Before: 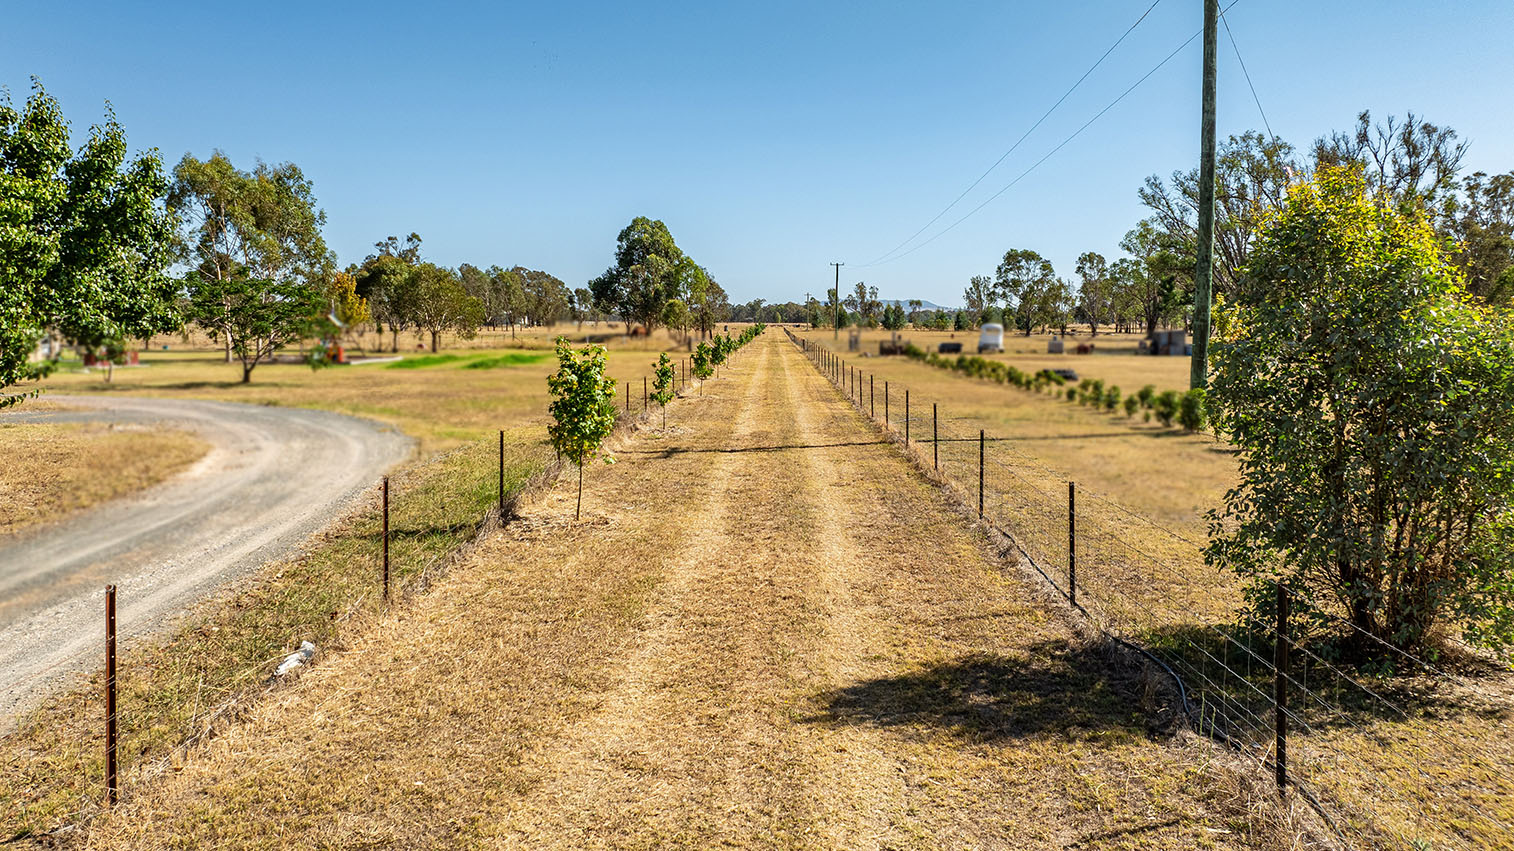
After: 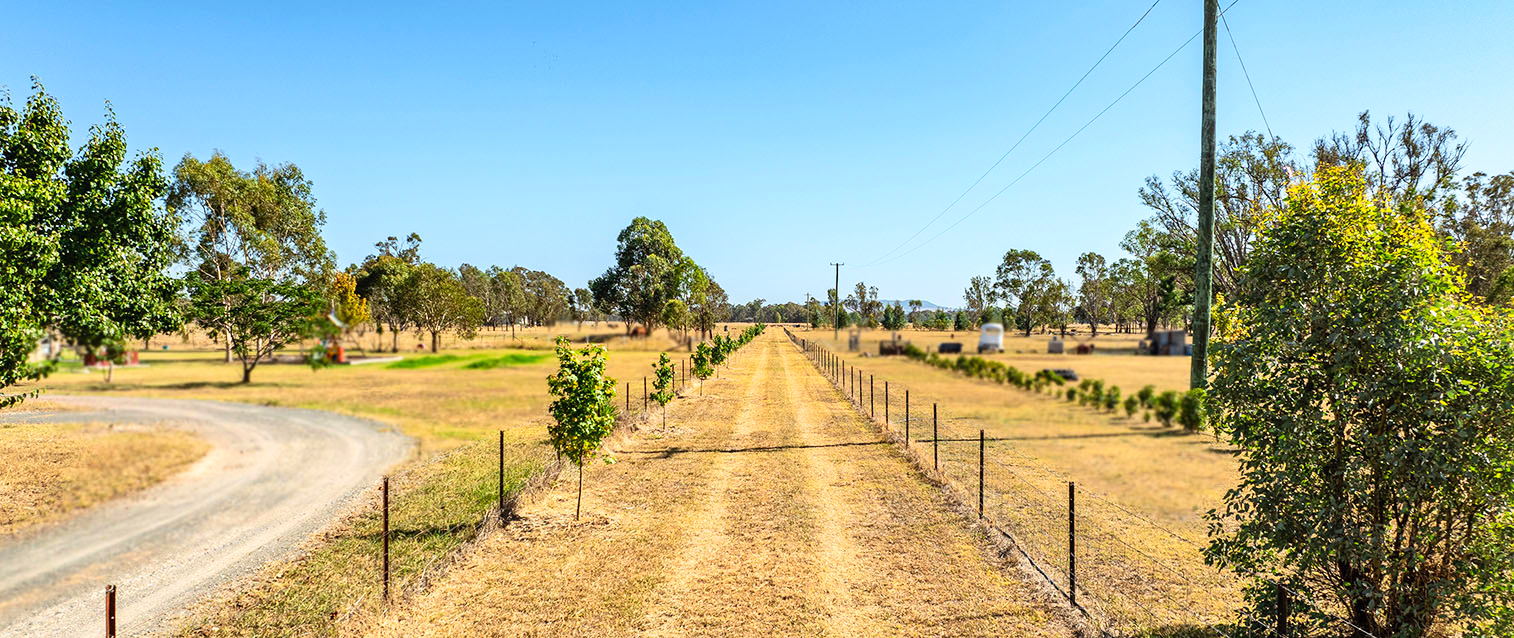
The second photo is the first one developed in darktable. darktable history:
contrast brightness saturation: contrast 0.2, brightness 0.16, saturation 0.22
crop: bottom 24.988%
